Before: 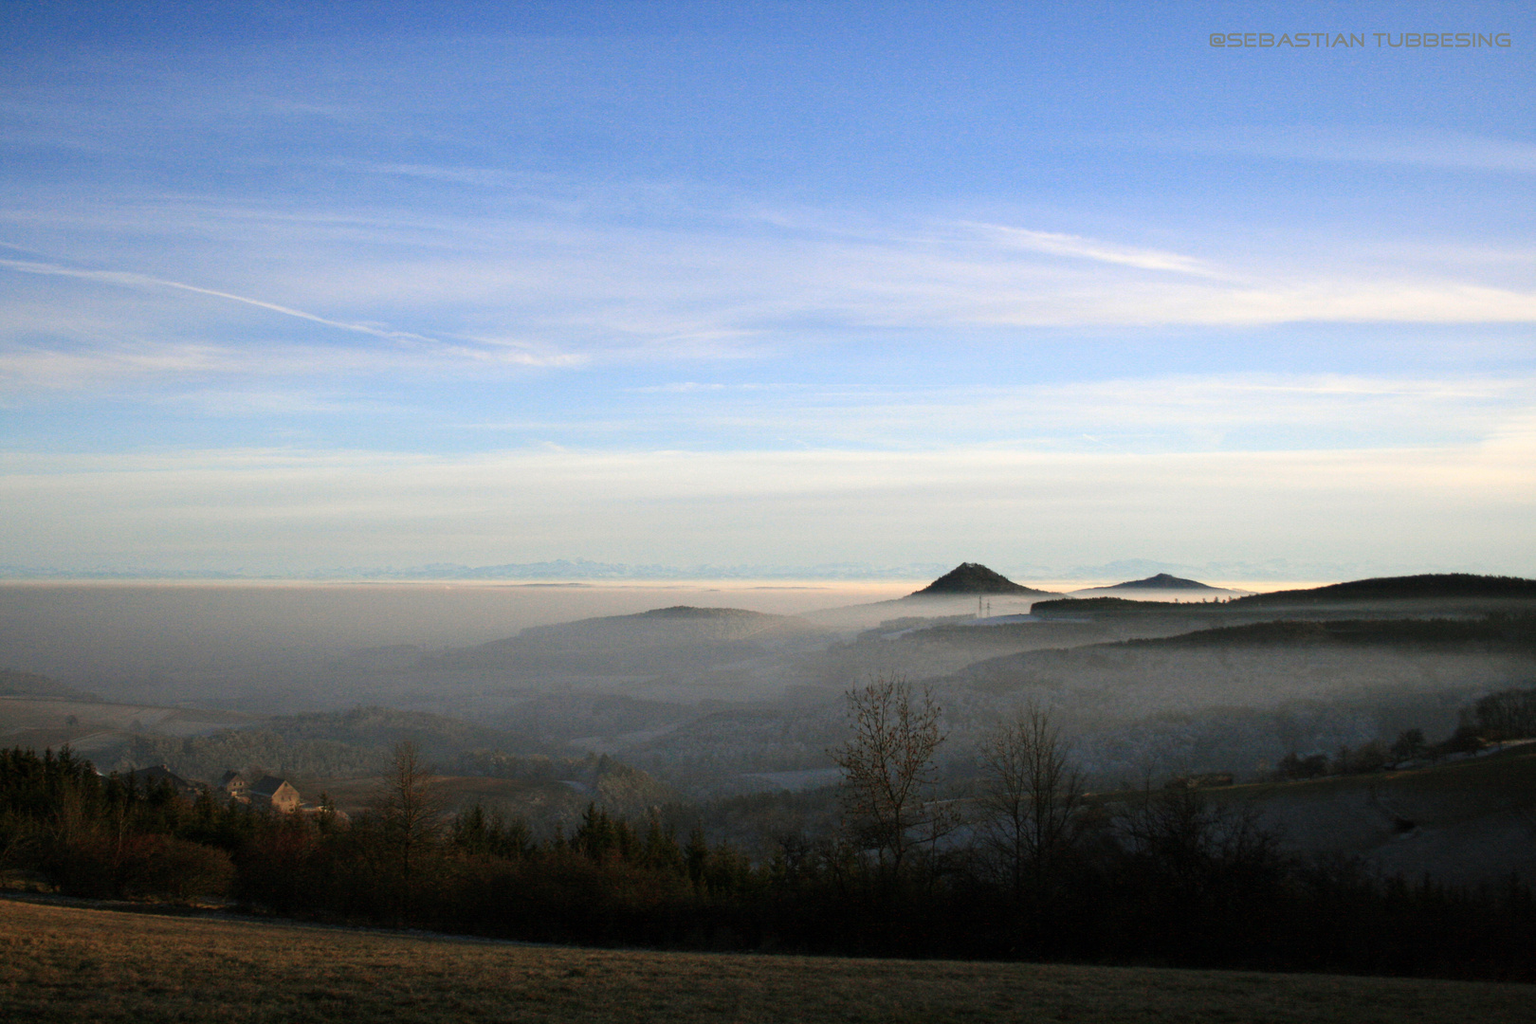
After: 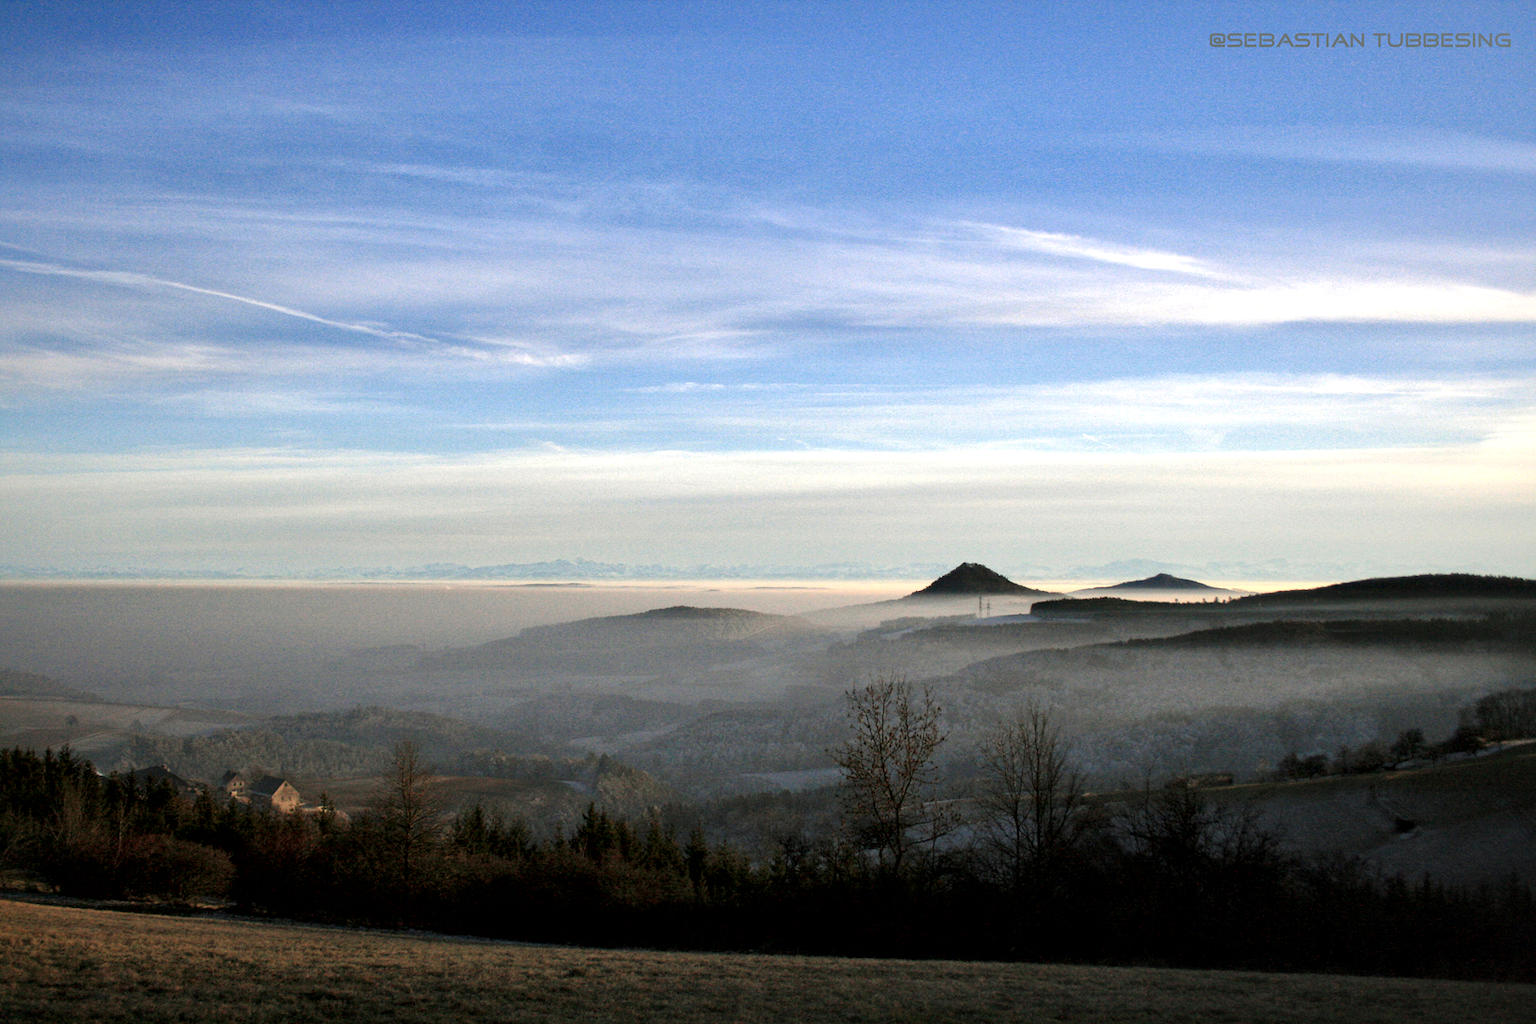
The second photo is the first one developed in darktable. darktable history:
exposure: black level correction 0, exposure 1.103 EV, compensate exposure bias true, compensate highlight preservation false
local contrast: mode bilateral grid, contrast 24, coarseness 60, detail 152%, midtone range 0.2
shadows and highlights: shadows 13.7, white point adjustment 1.12, soften with gaussian
